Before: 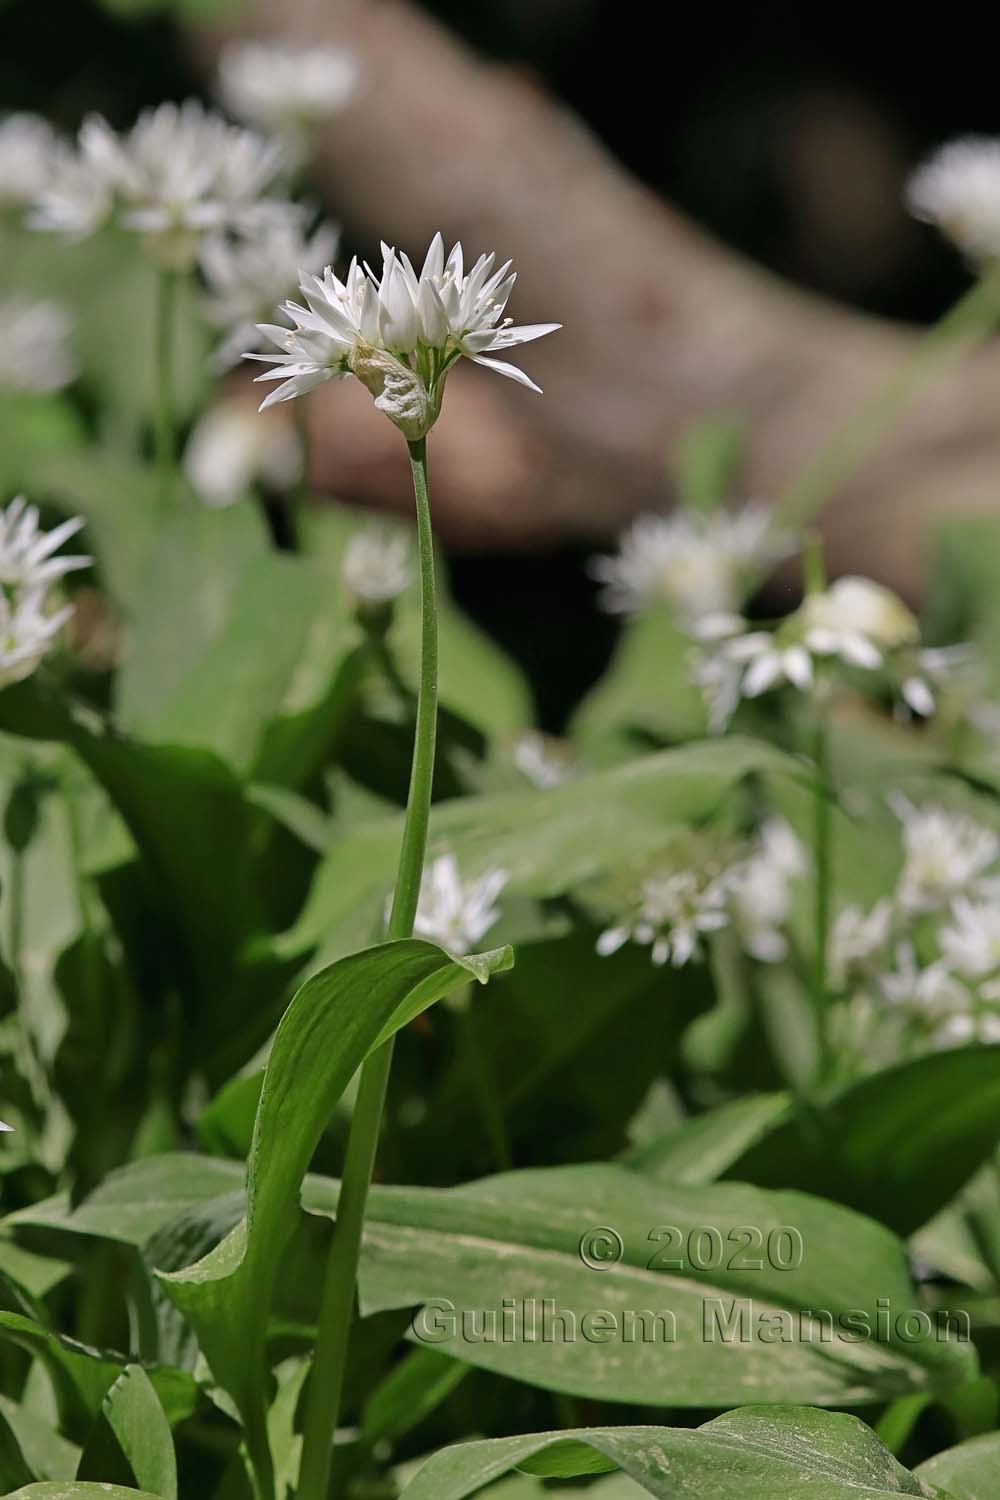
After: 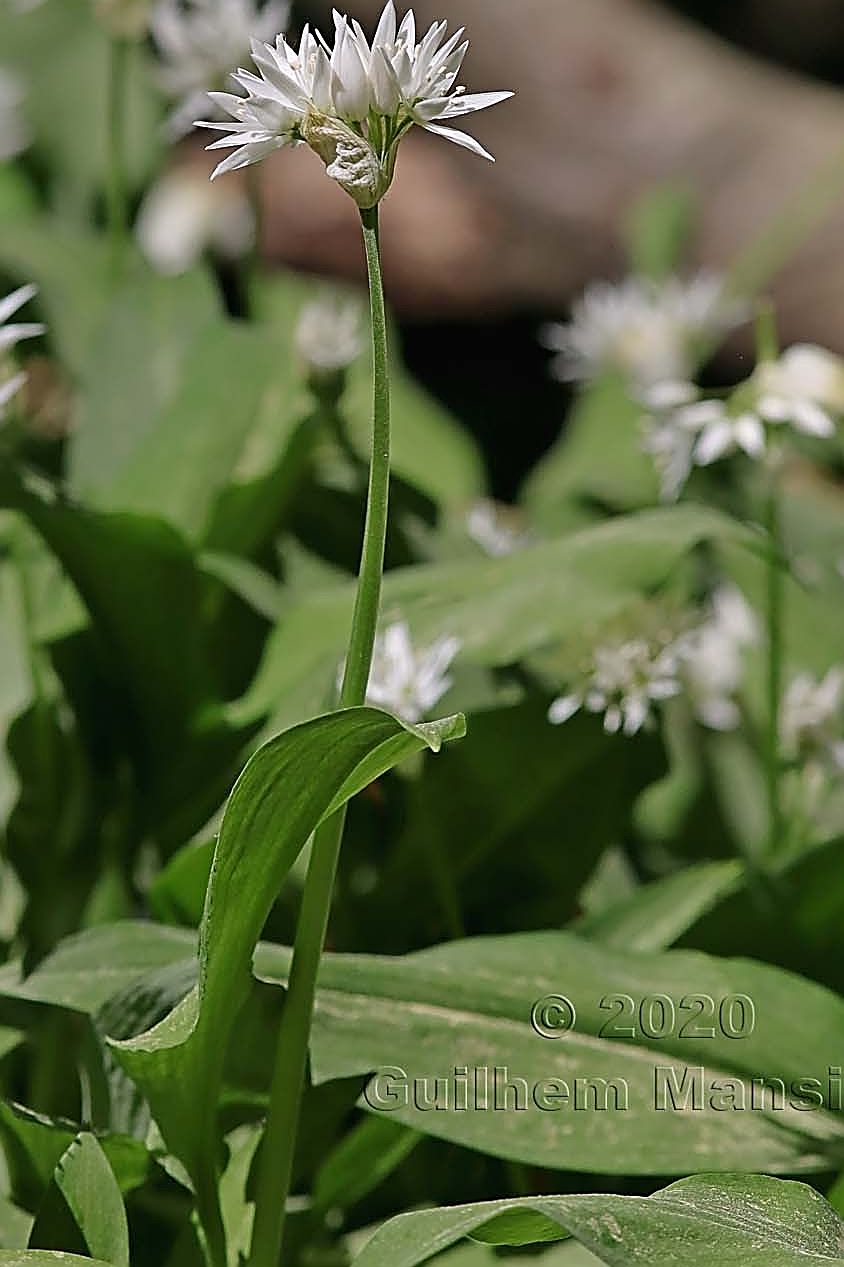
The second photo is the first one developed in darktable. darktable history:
sharpen: radius 1.685, amount 1.294
crop and rotate: left 4.842%, top 15.51%, right 10.668%
